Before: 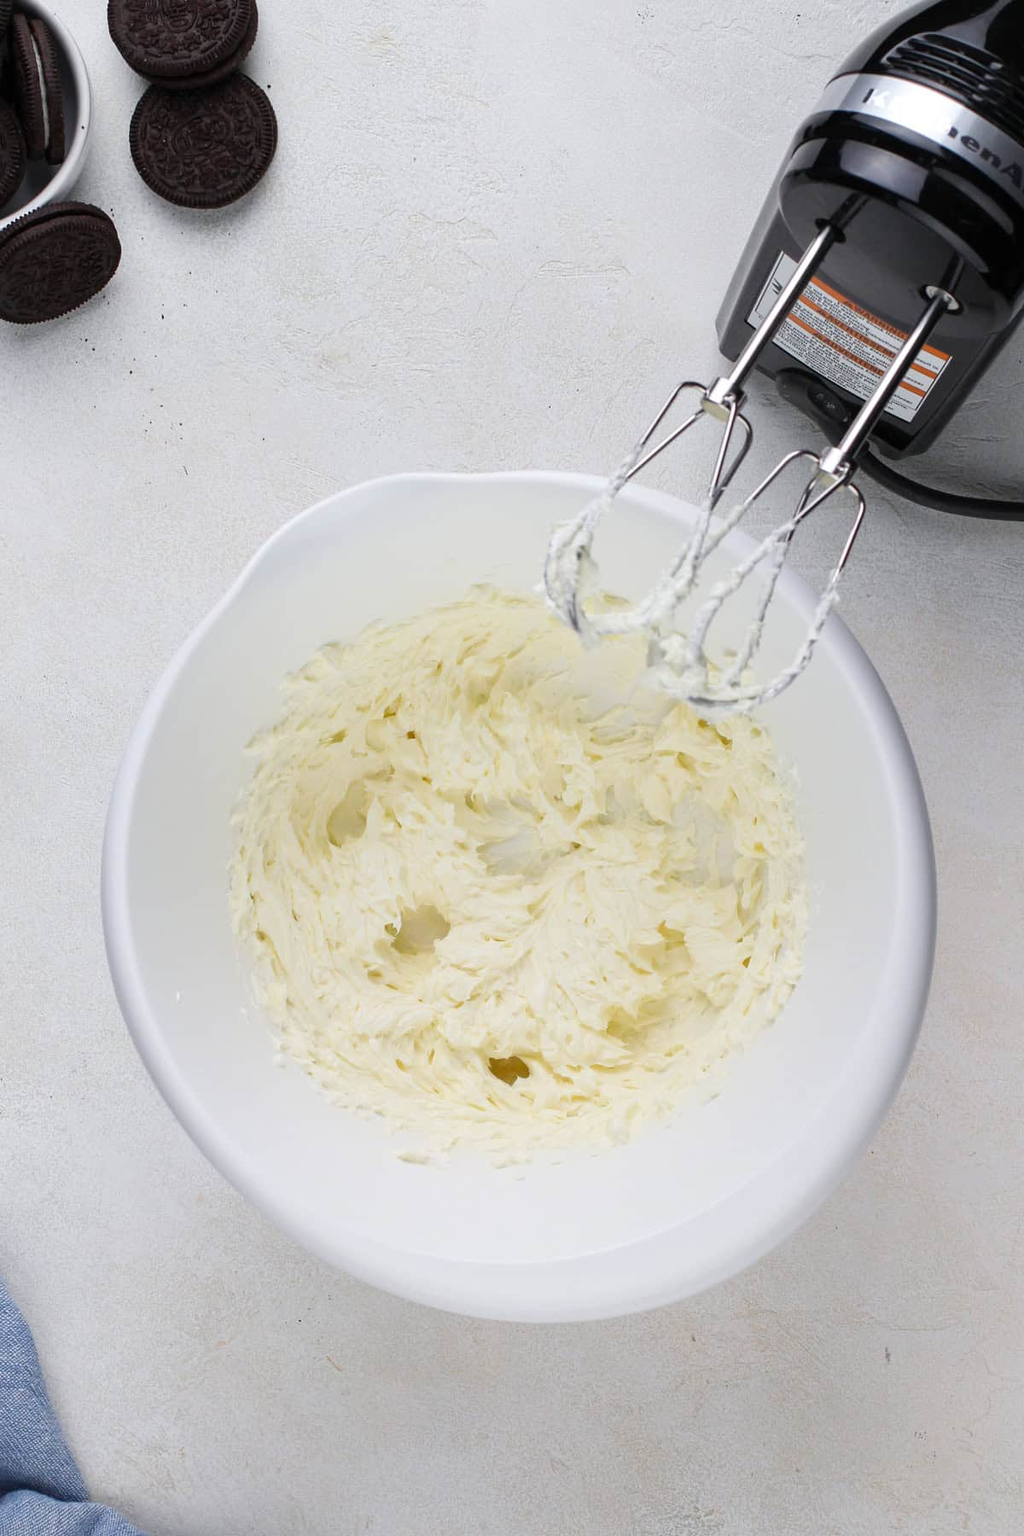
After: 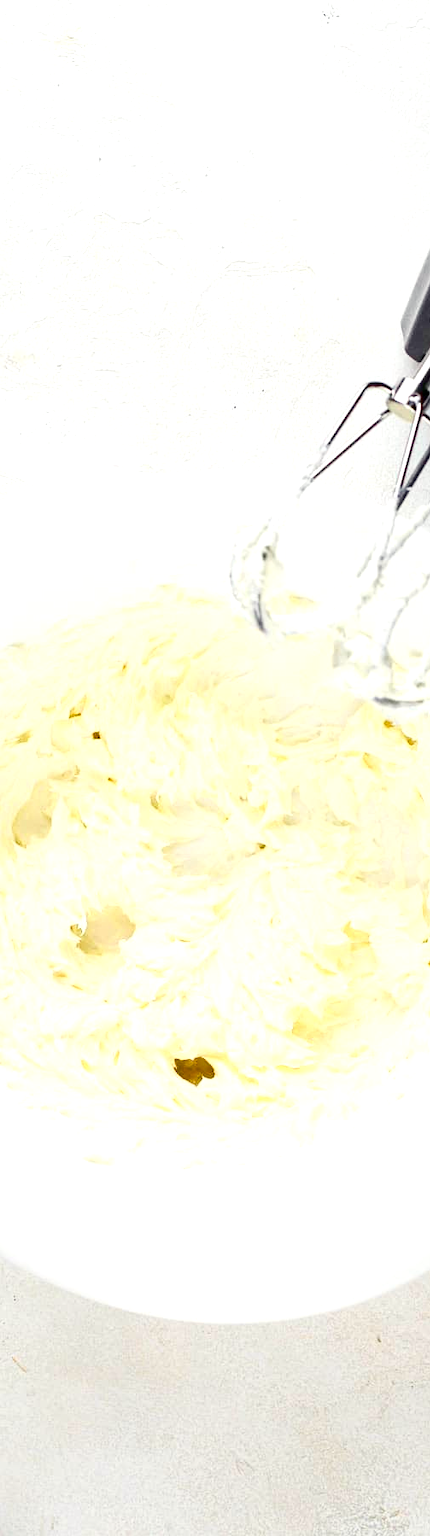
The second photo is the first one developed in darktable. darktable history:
color balance rgb: highlights gain › luminance 6.897%, highlights gain › chroma 1.874%, highlights gain › hue 92.54°, global offset › luminance -0.513%, perceptual saturation grading › global saturation 24.805%, perceptual saturation grading › highlights -50.724%, perceptual saturation grading › mid-tones 19.885%, perceptual saturation grading › shadows 62.037%, perceptual brilliance grading › highlights 6.007%, perceptual brilliance grading › mid-tones 16.171%, perceptual brilliance grading › shadows -5.221%, global vibrance 16.117%, saturation formula JzAzBz (2021)
contrast brightness saturation: contrast 0.203, brightness -0.109, saturation 0.104
crop: left 30.795%, right 27.162%
exposure: exposure 0.496 EV, compensate exposure bias true, compensate highlight preservation false
